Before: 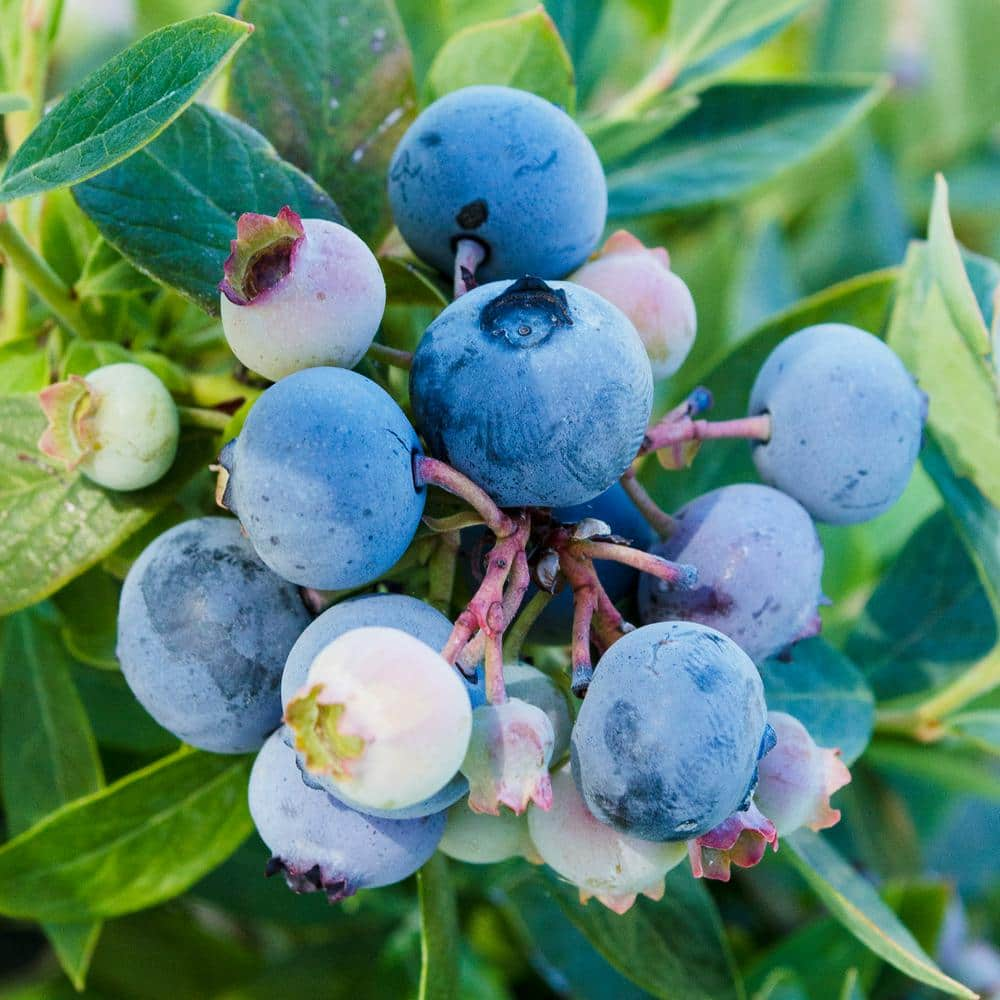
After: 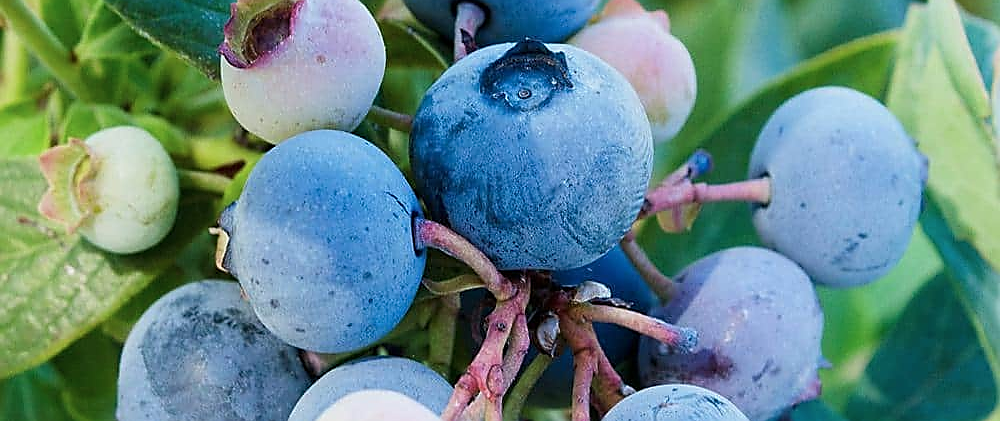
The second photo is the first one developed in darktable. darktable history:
sharpen: radius 1.378, amount 1.256, threshold 0.803
color zones: curves: ch1 [(0.113, 0.438) (0.75, 0.5)]; ch2 [(0.12, 0.526) (0.75, 0.5)]
crop and rotate: top 23.774%, bottom 34.079%
